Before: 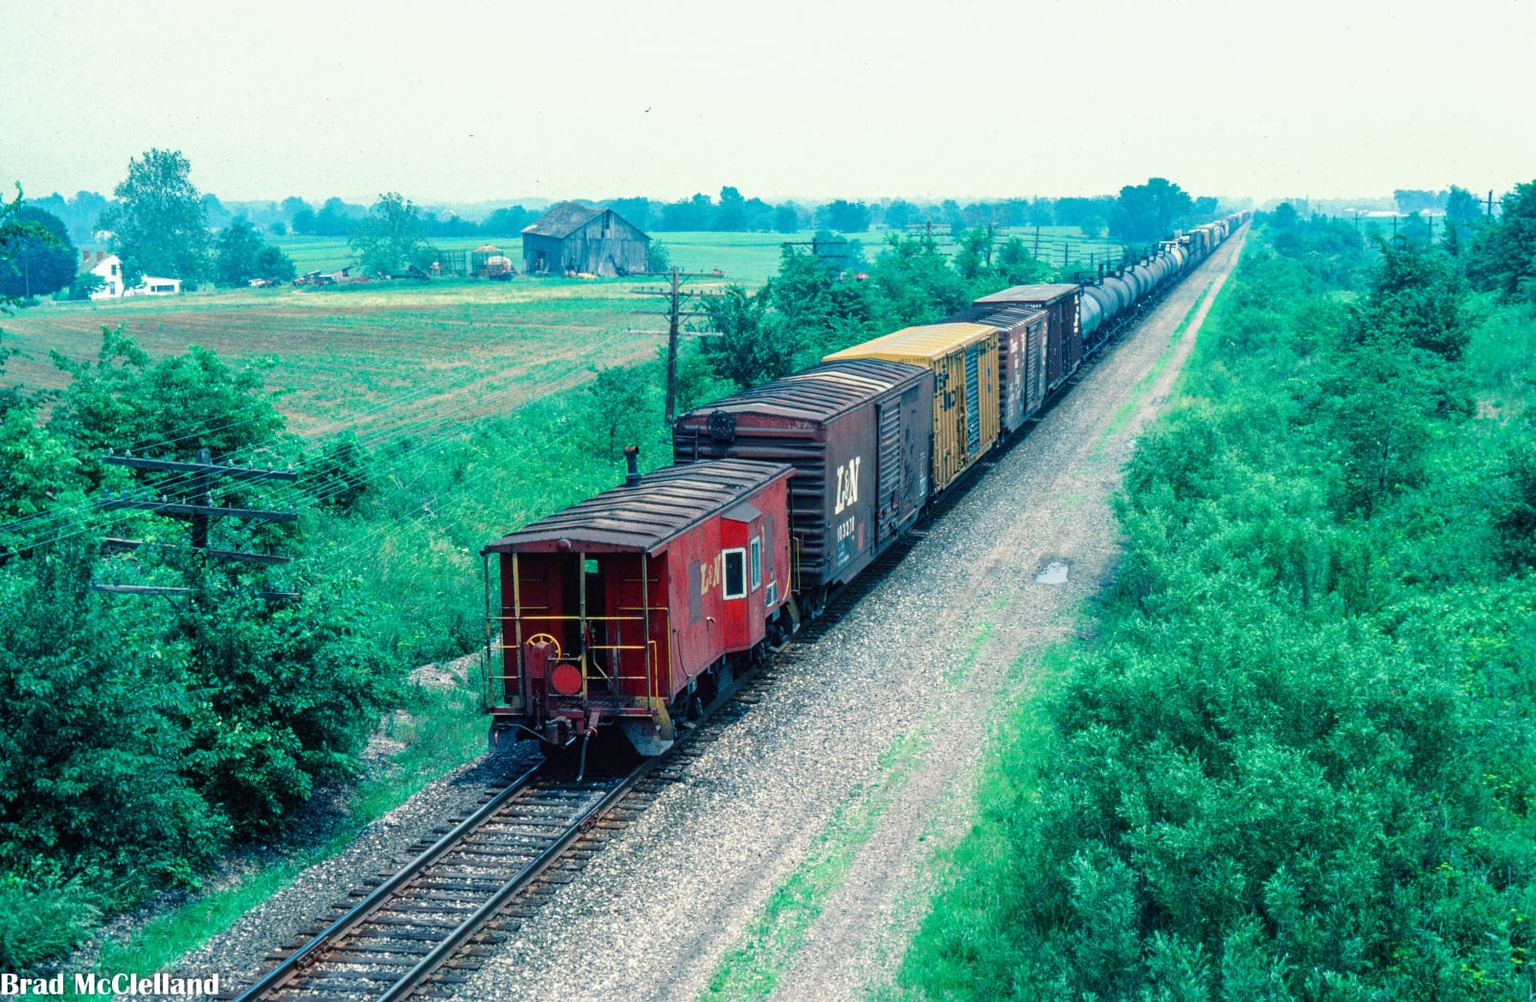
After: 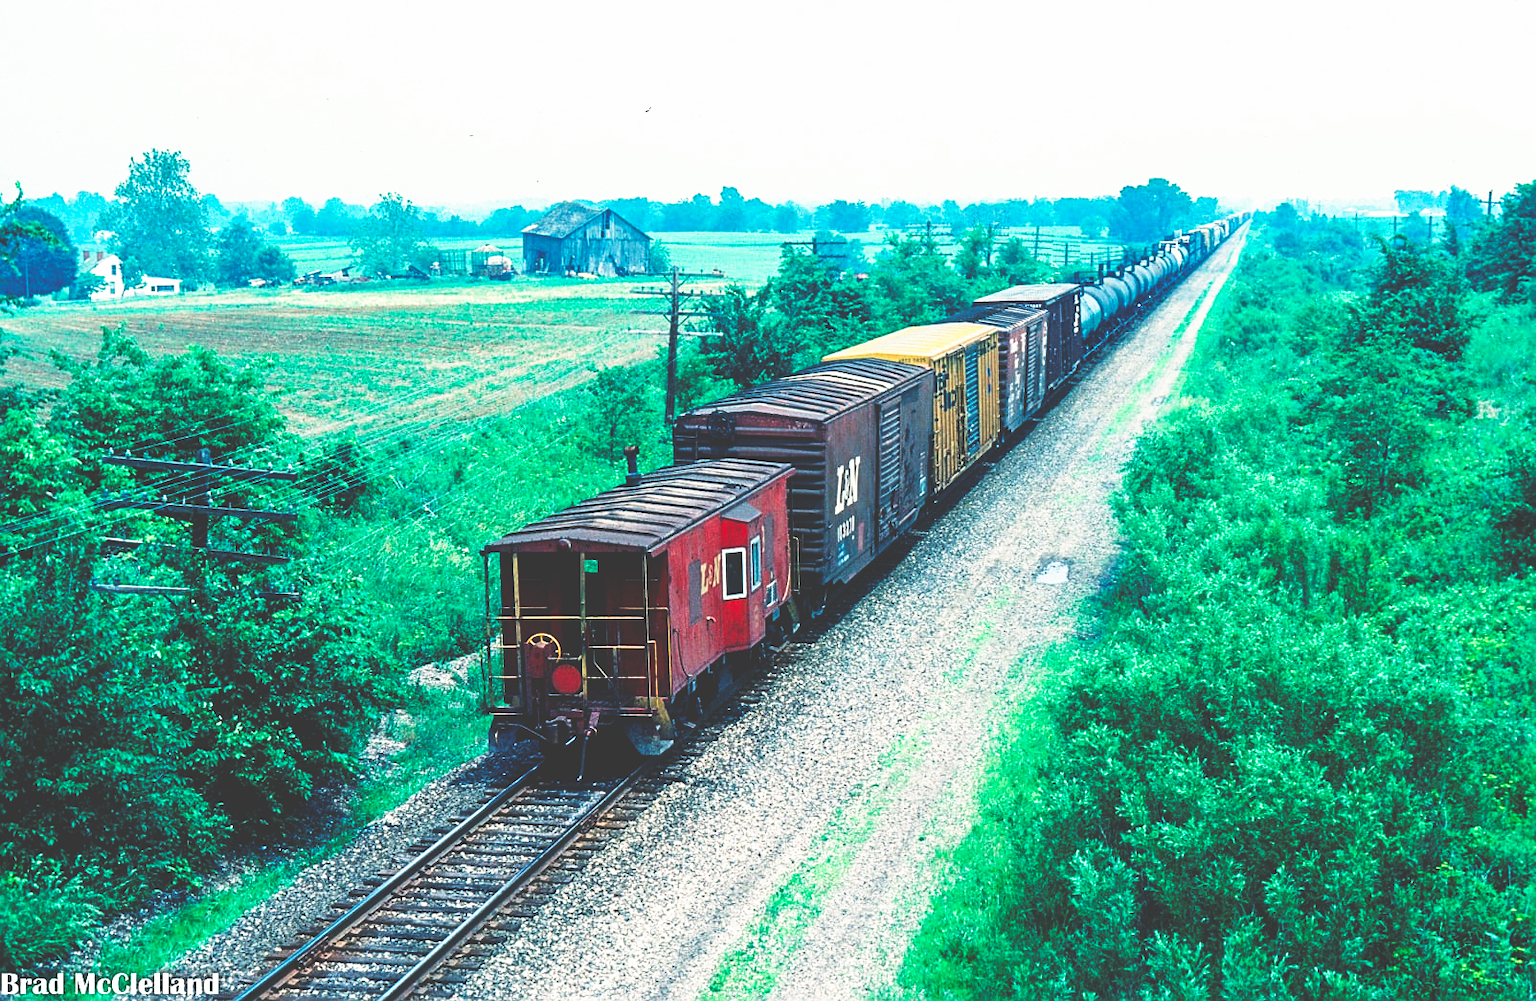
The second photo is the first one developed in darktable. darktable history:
base curve: curves: ch0 [(0, 0.036) (0.007, 0.037) (0.604, 0.887) (1, 1)], preserve colors none
sharpen: on, module defaults
